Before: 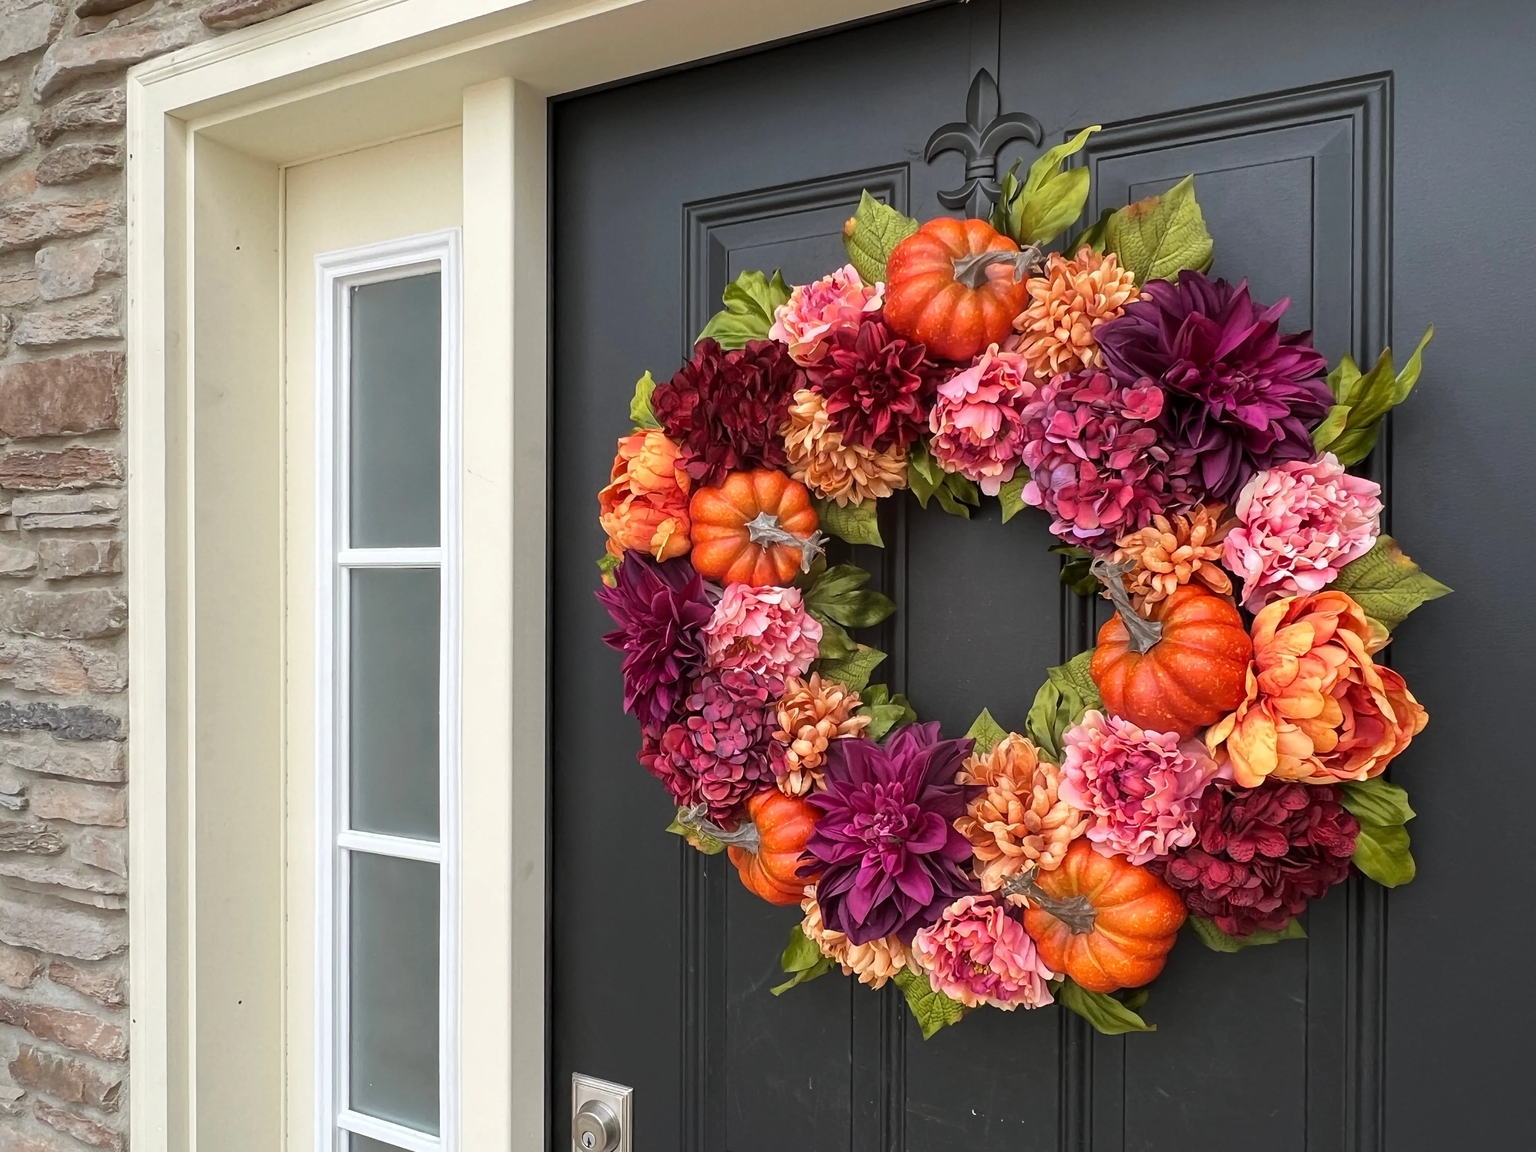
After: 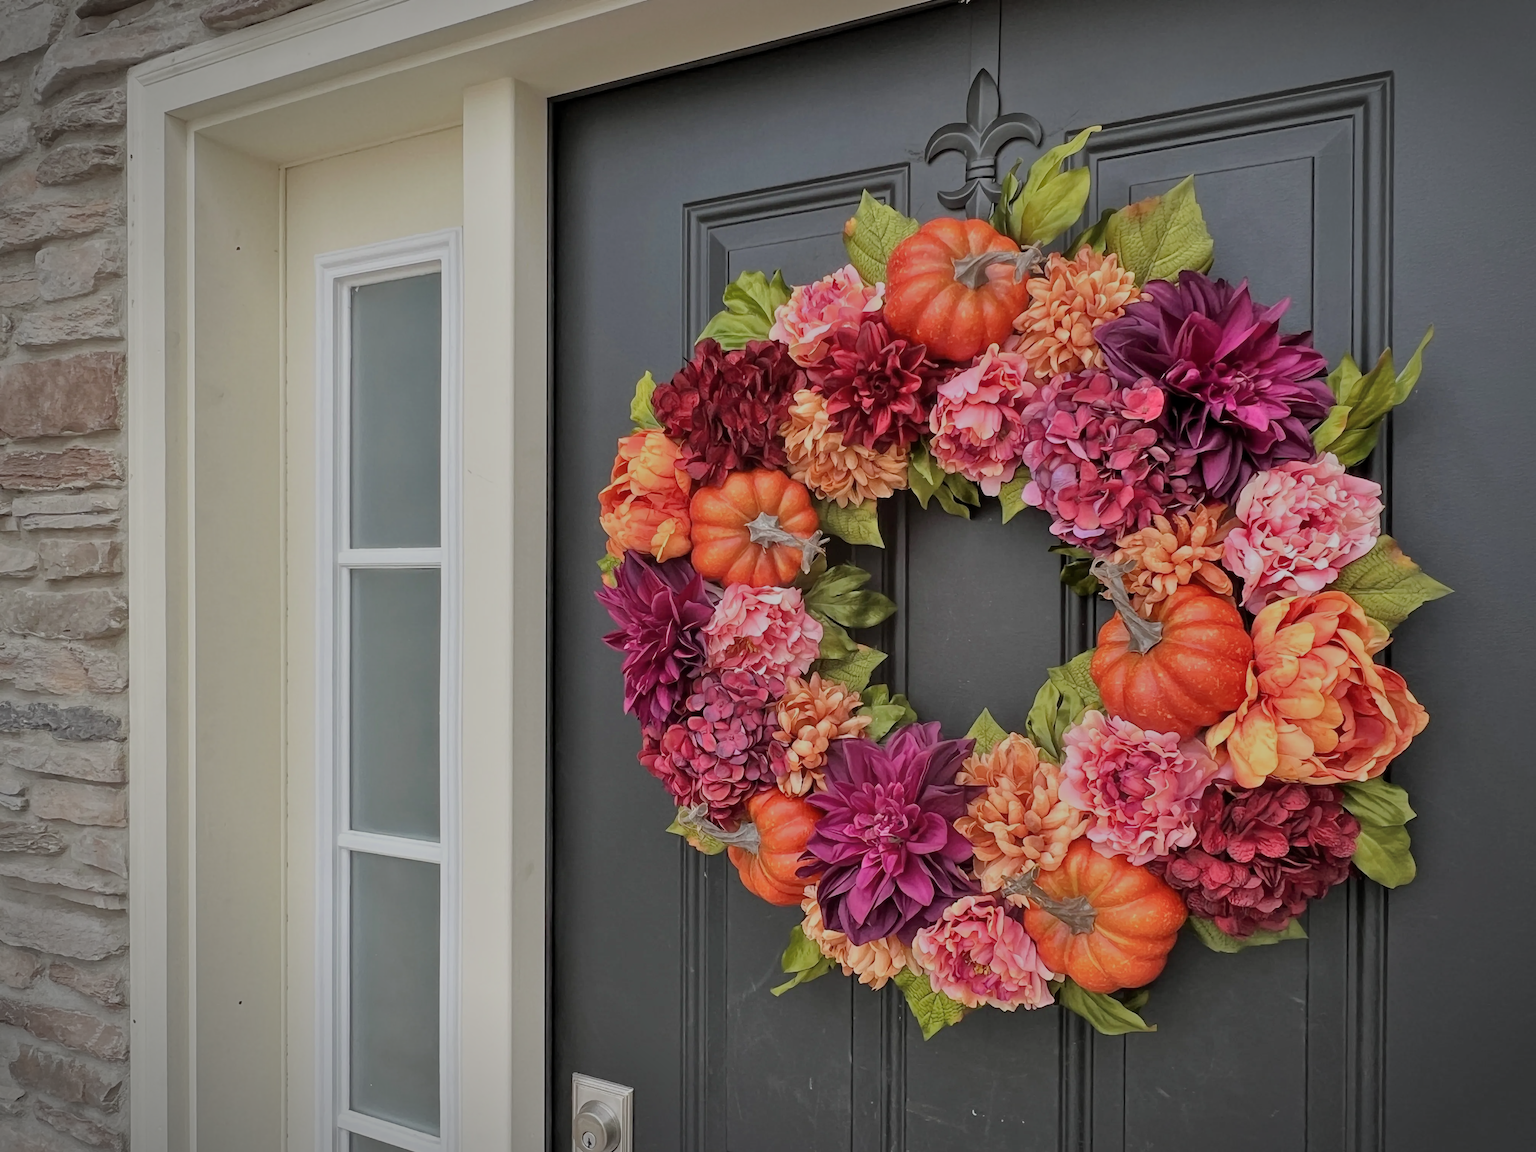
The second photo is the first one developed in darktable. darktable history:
filmic rgb: middle gray luminance 4.35%, black relative exposure -13.14 EV, white relative exposure 5.03 EV, target black luminance 0%, hardness 5.15, latitude 59.57%, contrast 0.764, highlights saturation mix 6.2%, shadows ↔ highlights balance 25.82%
exposure: compensate highlight preservation false
vignetting: automatic ratio true
shadows and highlights: white point adjustment 0.035, soften with gaussian
